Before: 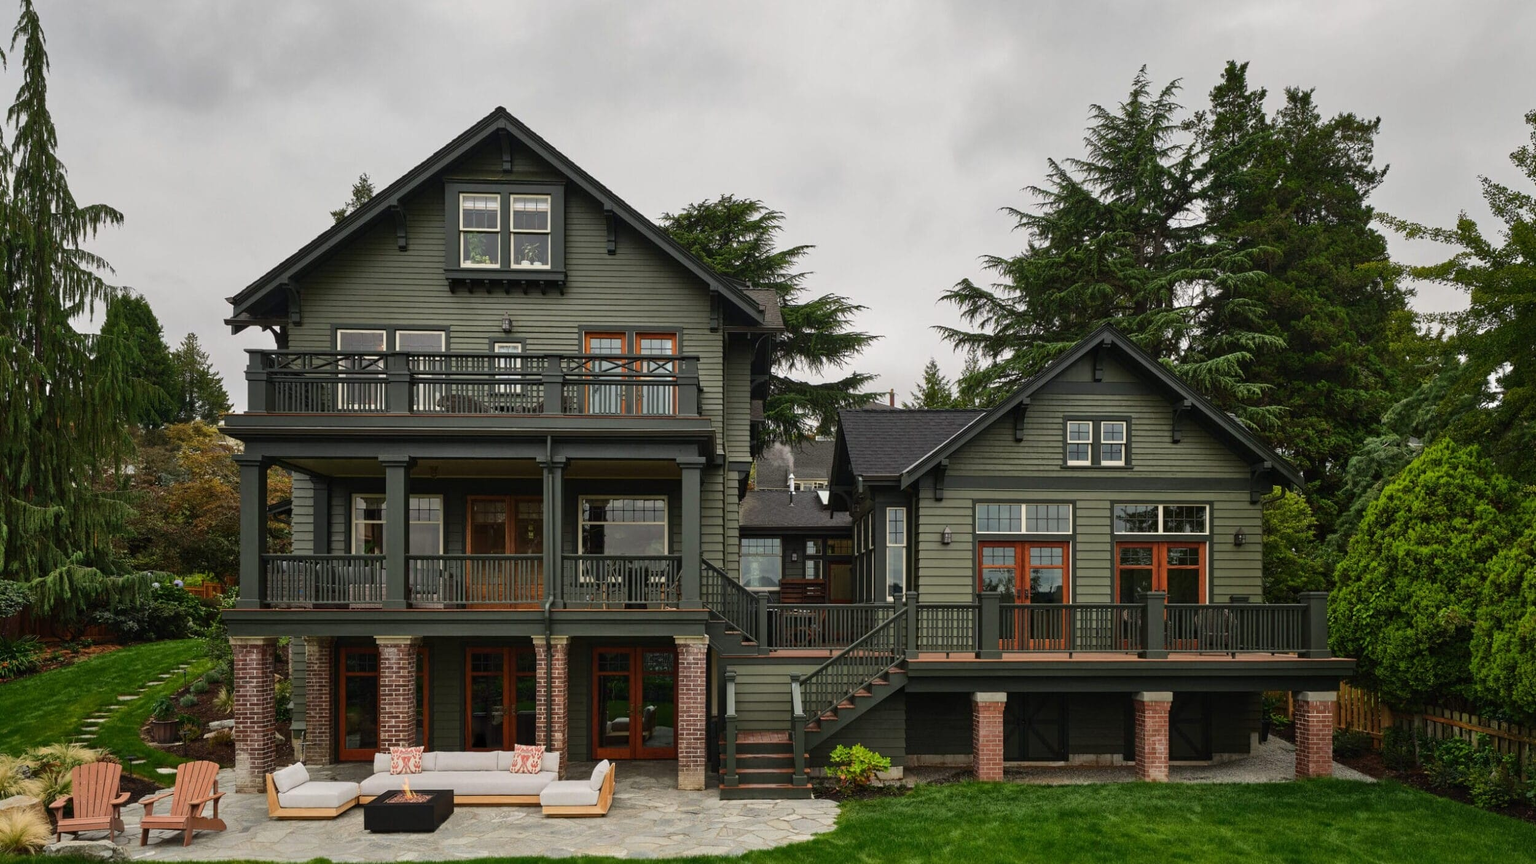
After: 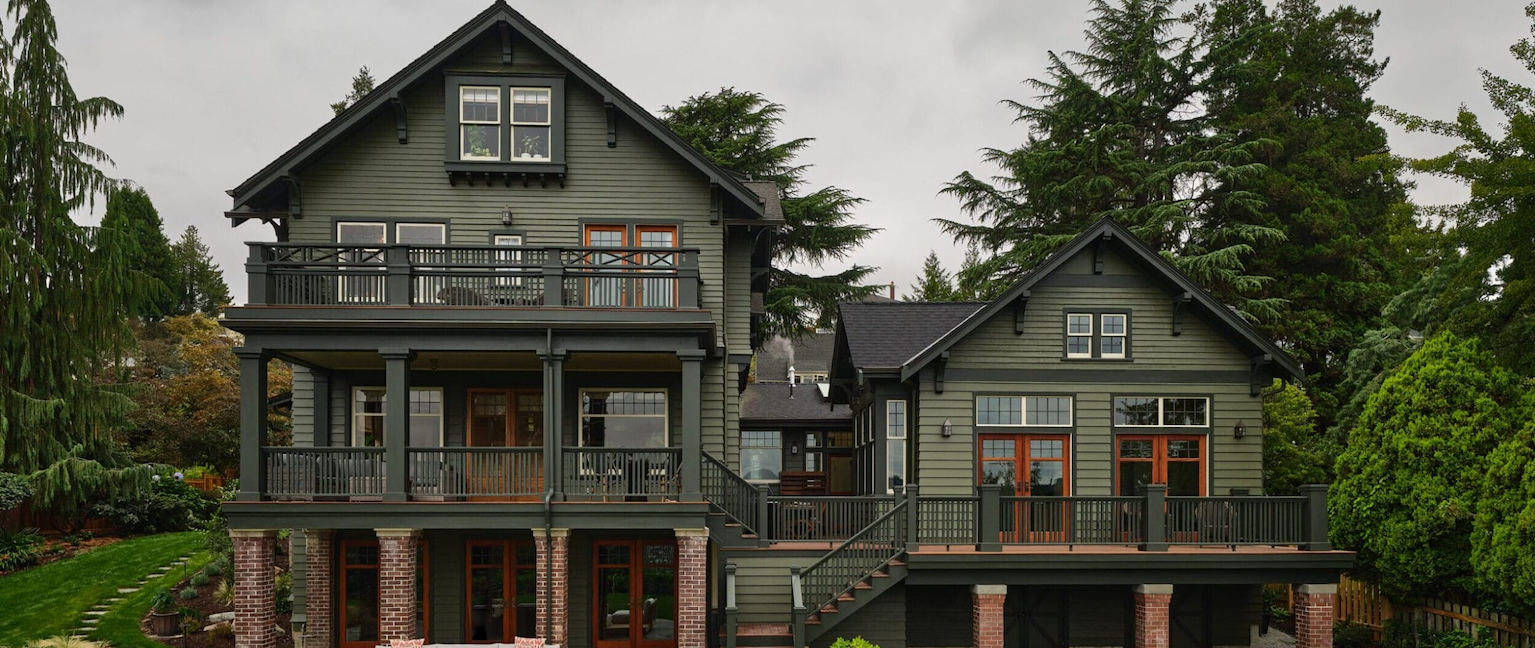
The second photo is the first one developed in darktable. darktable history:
crop and rotate: top 12.49%, bottom 12.402%
